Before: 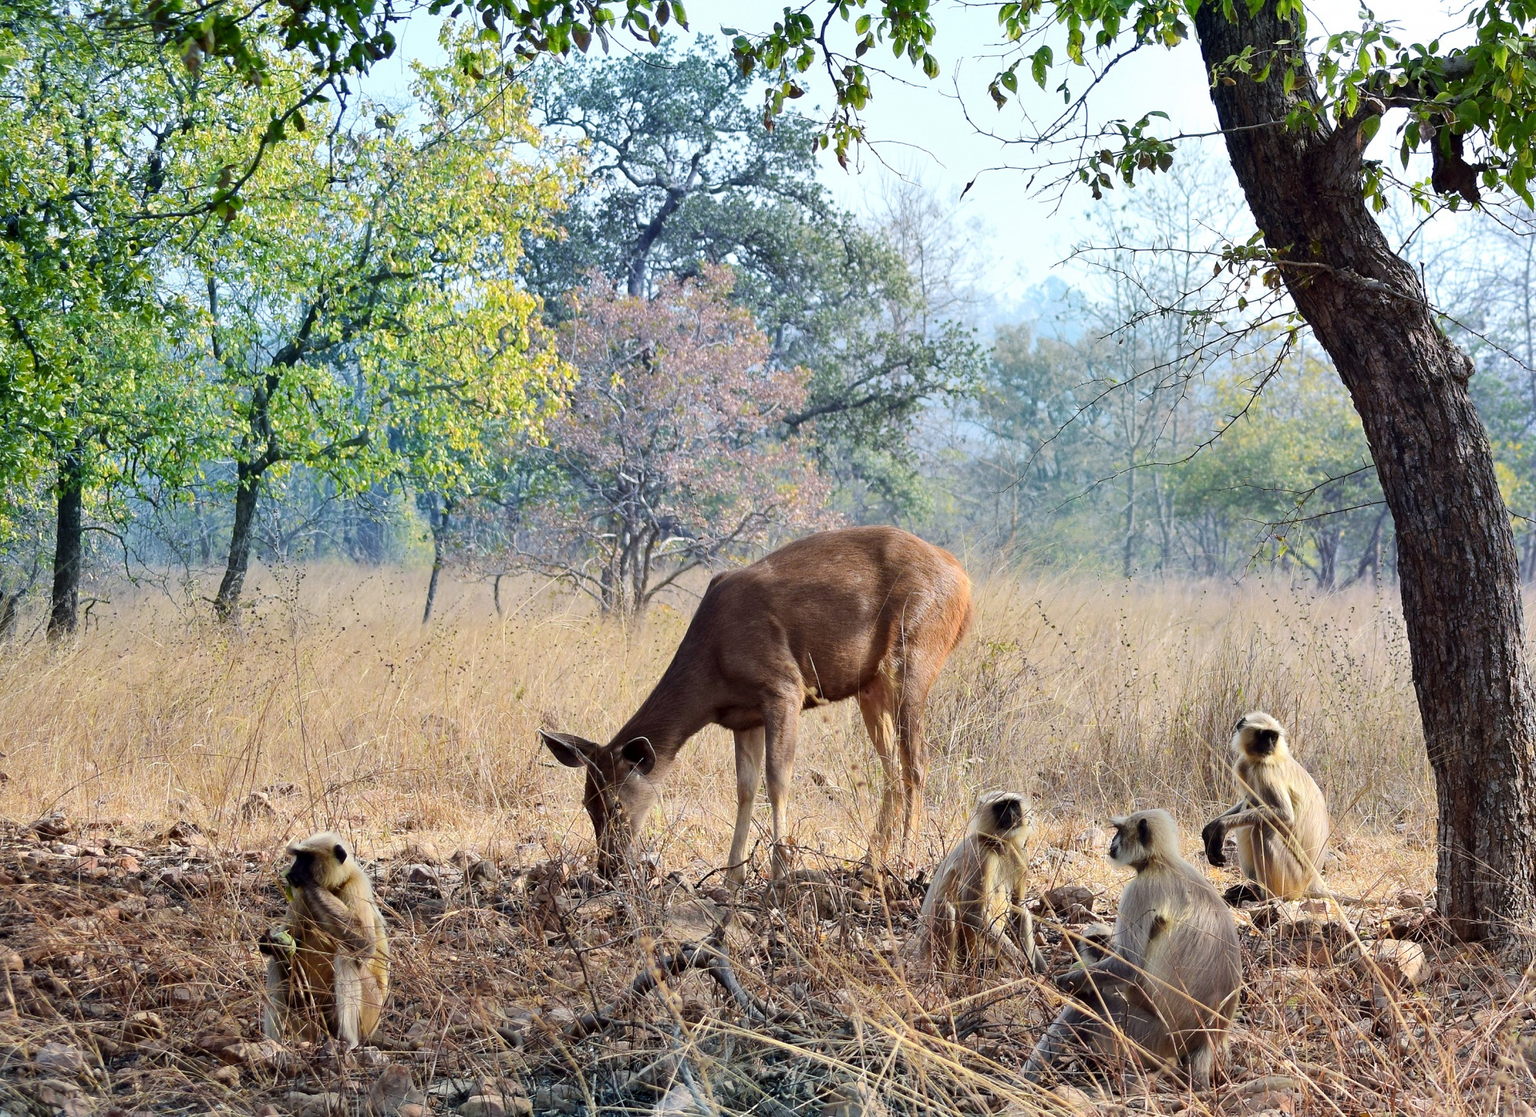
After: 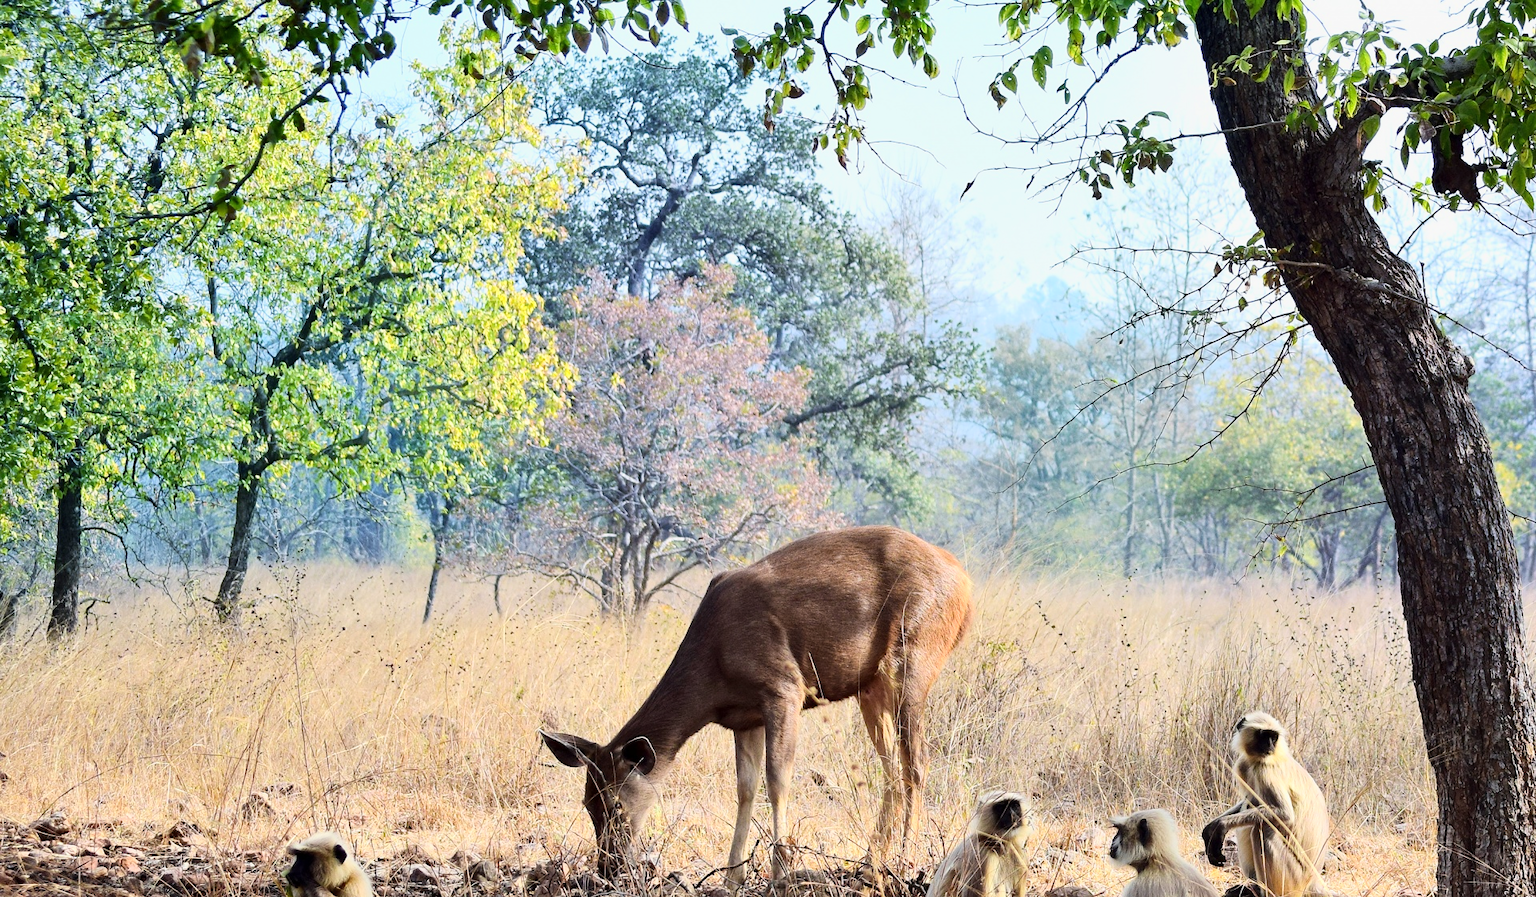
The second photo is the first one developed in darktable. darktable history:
tone curve: curves: ch0 [(0, 0) (0.131, 0.116) (0.316, 0.345) (0.501, 0.584) (0.629, 0.732) (0.812, 0.888) (1, 0.974)]; ch1 [(0, 0) (0.366, 0.367) (0.475, 0.462) (0.494, 0.496) (0.504, 0.499) (0.553, 0.584) (1, 1)]; ch2 [(0, 0) (0.333, 0.346) (0.375, 0.375) (0.424, 0.43) (0.476, 0.492) (0.502, 0.502) (0.533, 0.556) (0.566, 0.599) (0.614, 0.653) (1, 1)]
crop: bottom 19.6%
